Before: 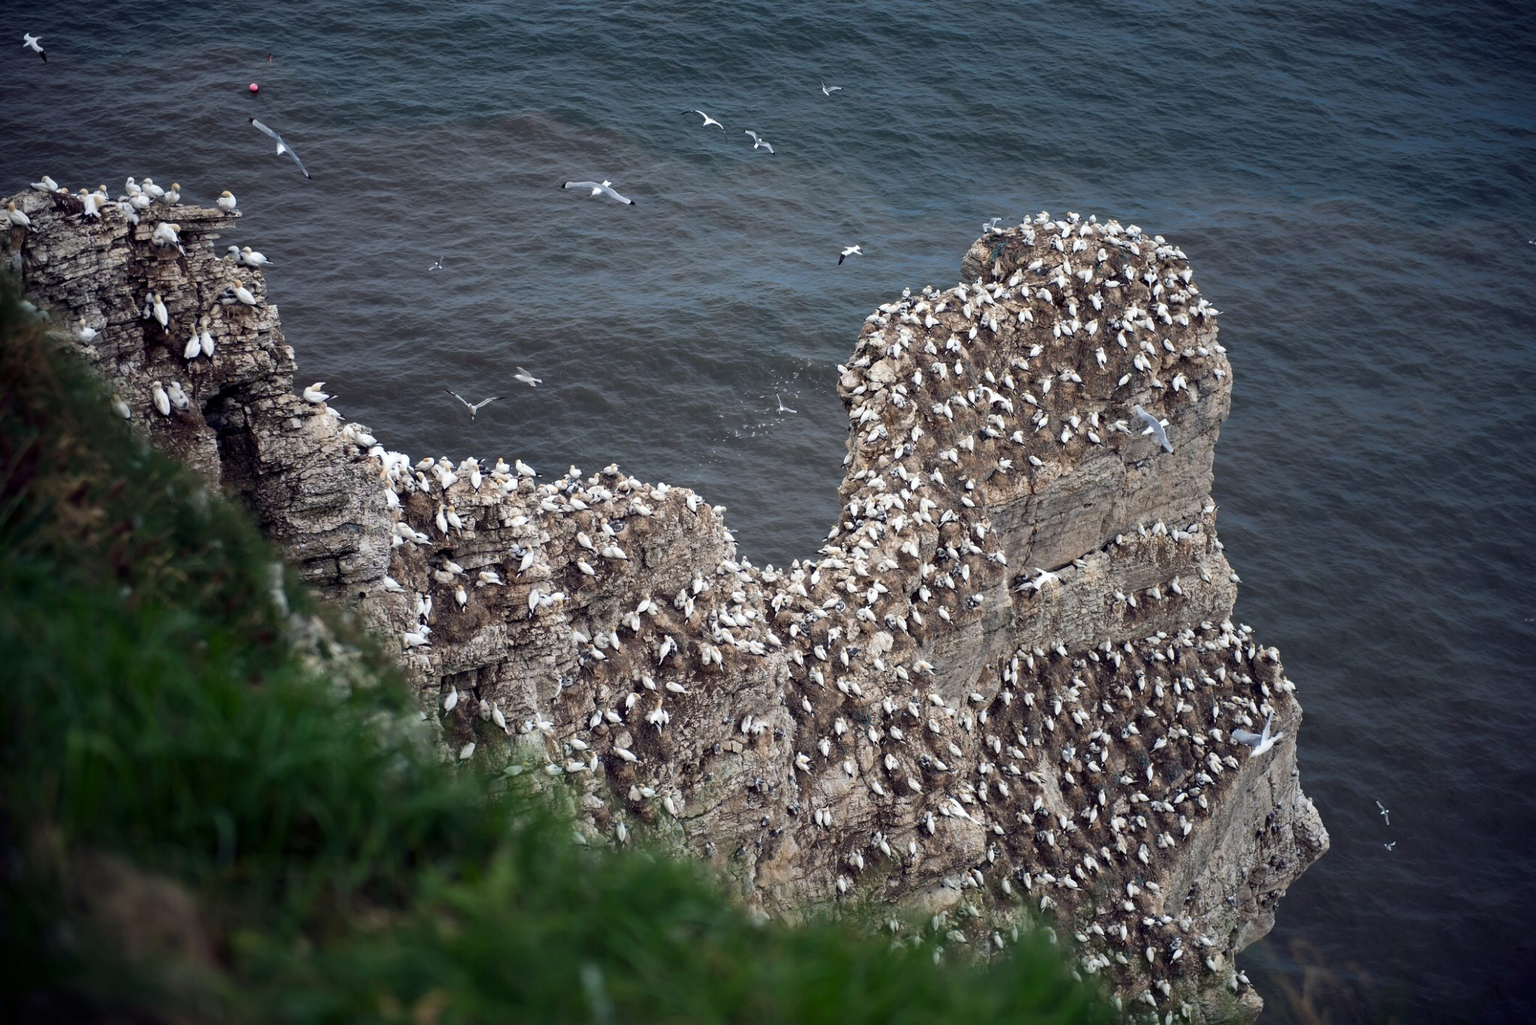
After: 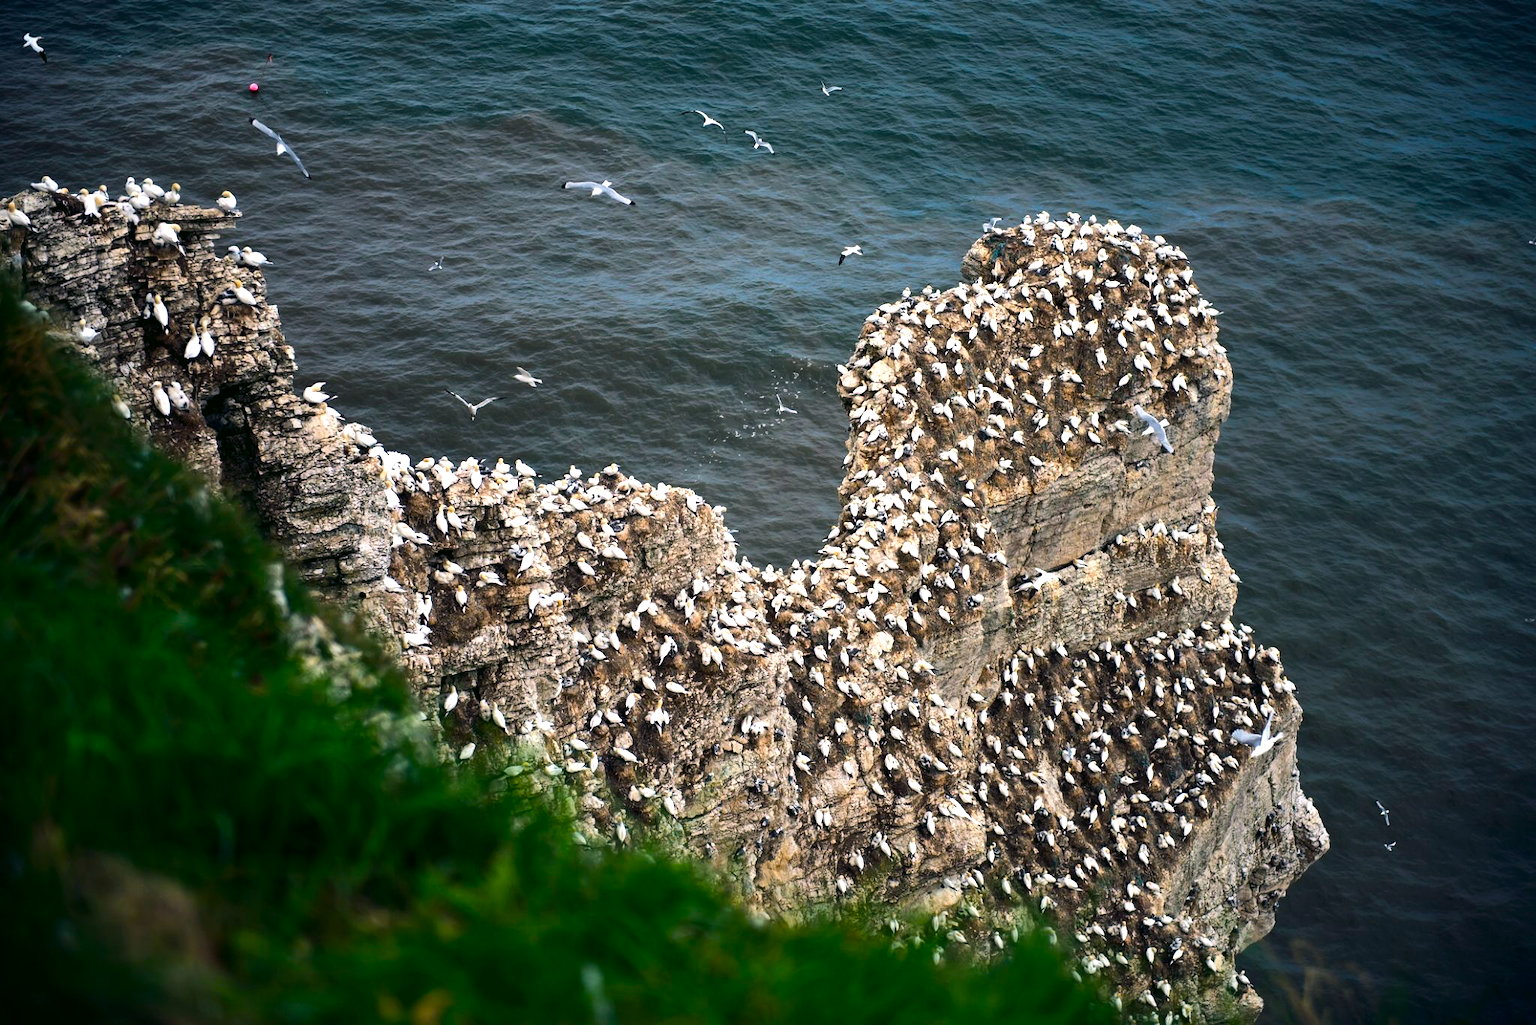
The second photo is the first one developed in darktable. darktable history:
shadows and highlights: shadows 24.5, highlights -78.15, soften with gaussian
color balance: input saturation 134.34%, contrast -10.04%, contrast fulcrum 19.67%, output saturation 133.51%
color correction: highlights a* 4.02, highlights b* 4.98, shadows a* -7.55, shadows b* 4.98
tone equalizer: -8 EV -1.08 EV, -7 EV -1.01 EV, -6 EV -0.867 EV, -5 EV -0.578 EV, -3 EV 0.578 EV, -2 EV 0.867 EV, -1 EV 1.01 EV, +0 EV 1.08 EV, edges refinement/feathering 500, mask exposure compensation -1.57 EV, preserve details no
